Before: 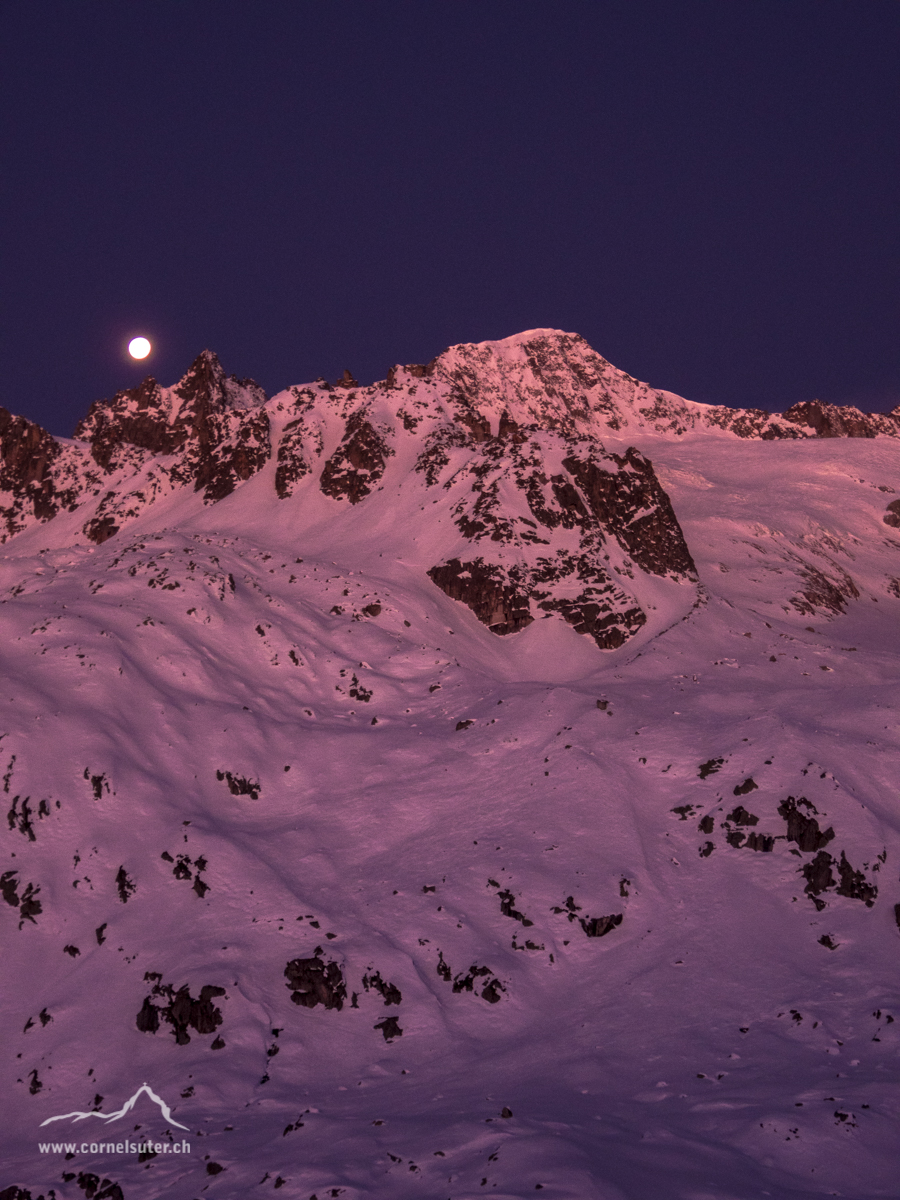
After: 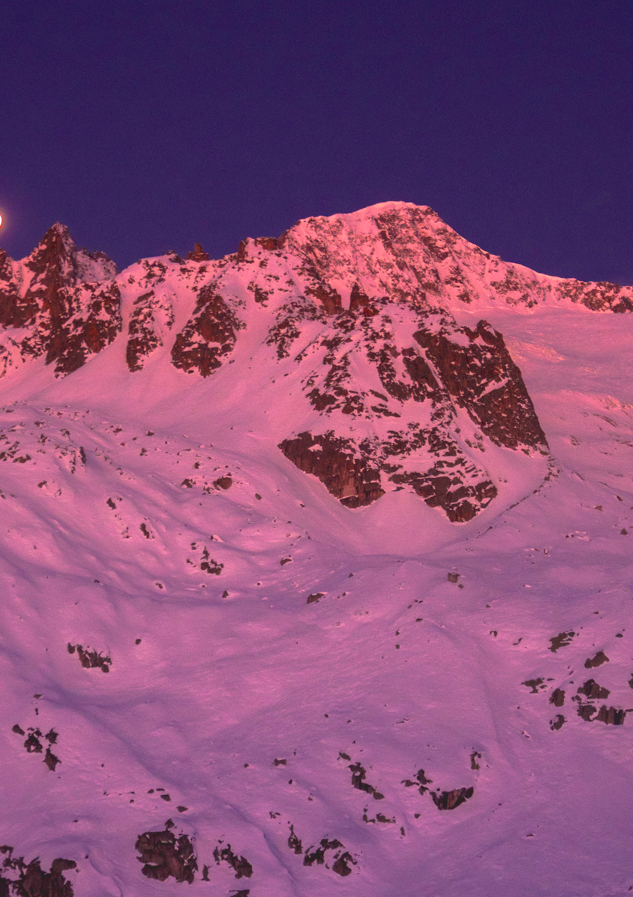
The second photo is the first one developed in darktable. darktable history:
local contrast: detail 69%
exposure: black level correction 0, exposure 1.097 EV, compensate highlight preservation false
crop and rotate: left 16.615%, top 10.664%, right 13.05%, bottom 14.535%
color balance rgb: linear chroma grading › global chroma -15.989%, perceptual saturation grading › global saturation 25.391%, perceptual brilliance grading › global brilliance 2.823%, perceptual brilliance grading › highlights -2.749%, perceptual brilliance grading › shadows 3.287%, global vibrance 16.191%, saturation formula JzAzBz (2021)
